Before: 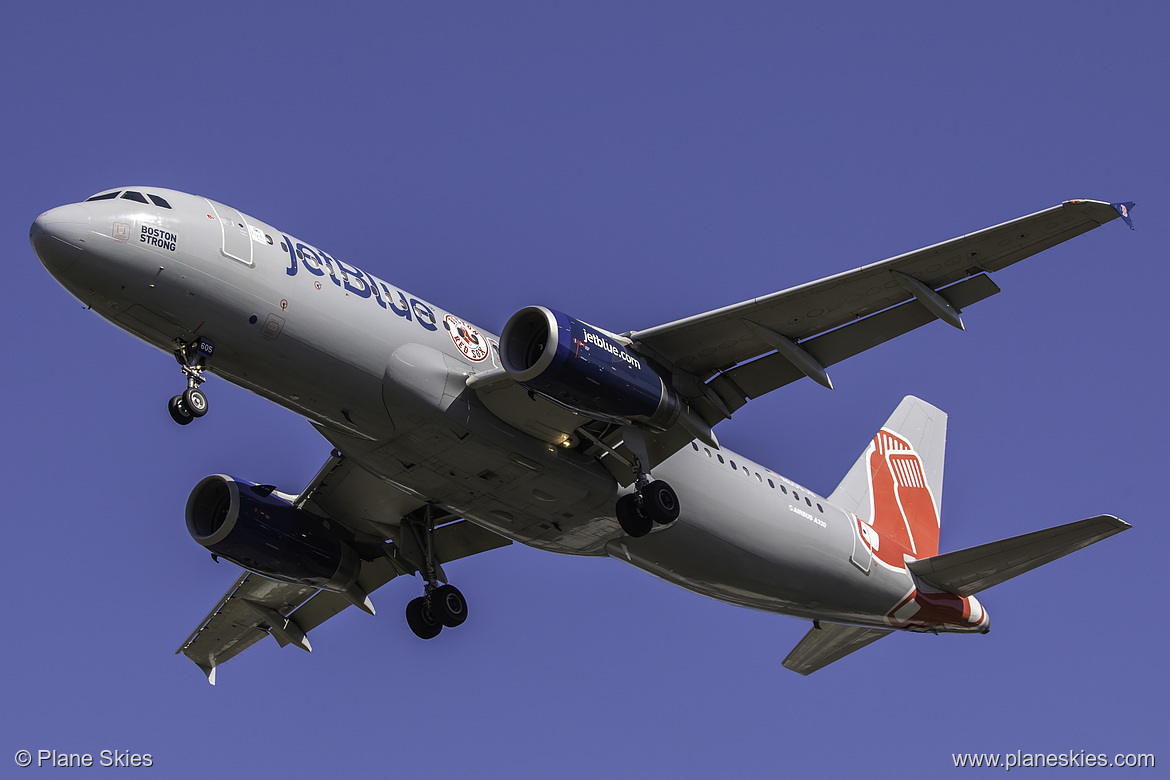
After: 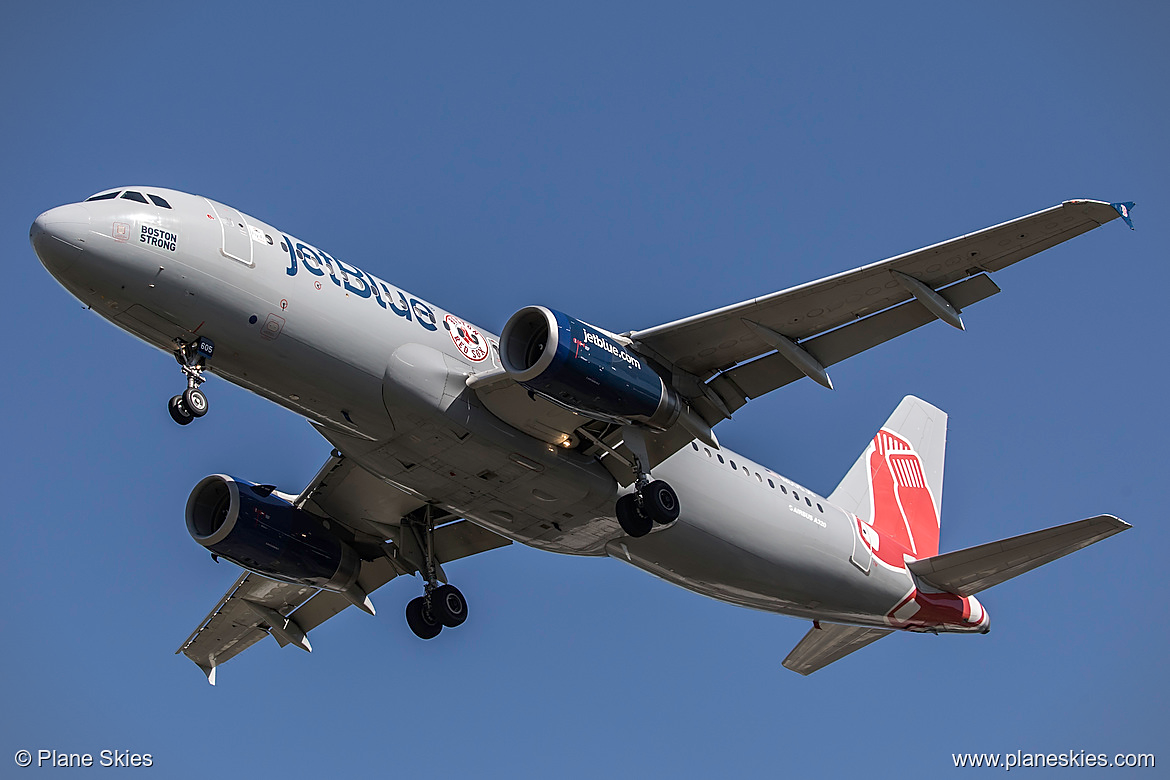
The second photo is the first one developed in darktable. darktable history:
contrast brightness saturation: contrast 0.064, brightness -0.01, saturation -0.25
sharpen: radius 1.895, amount 0.403, threshold 1.147
vignetting: fall-off start 100.93%, fall-off radius 71.14%, brightness -0.464, saturation -0.304, width/height ratio 1.17
